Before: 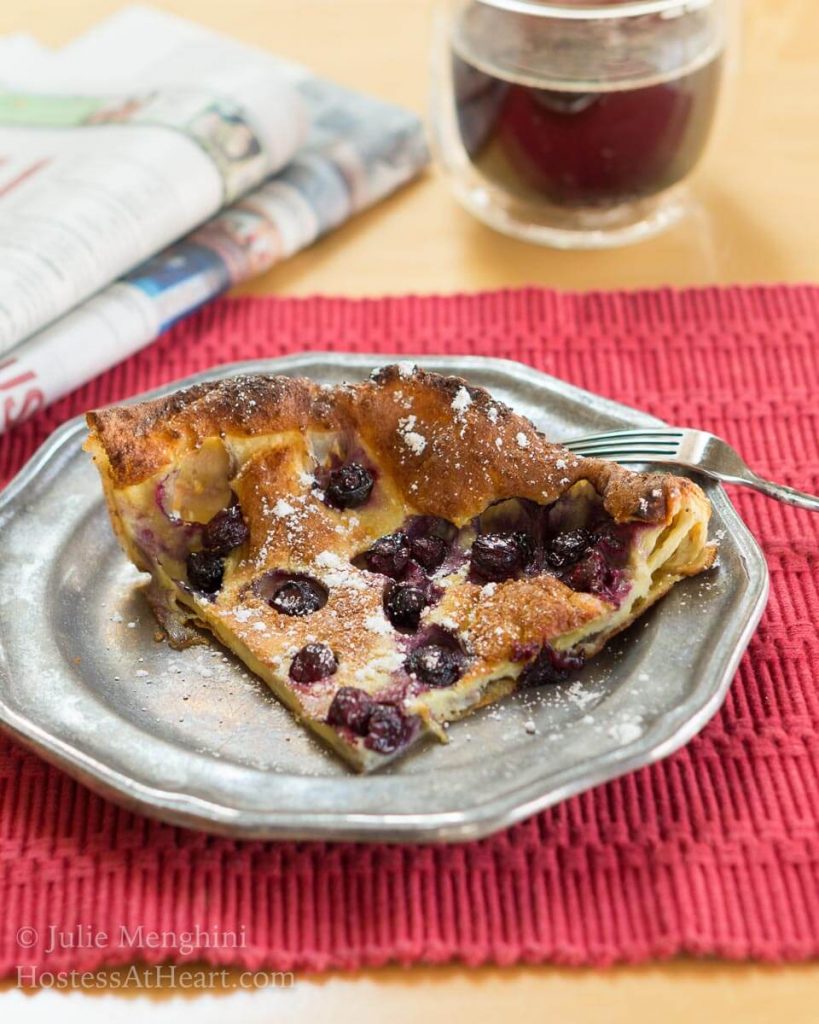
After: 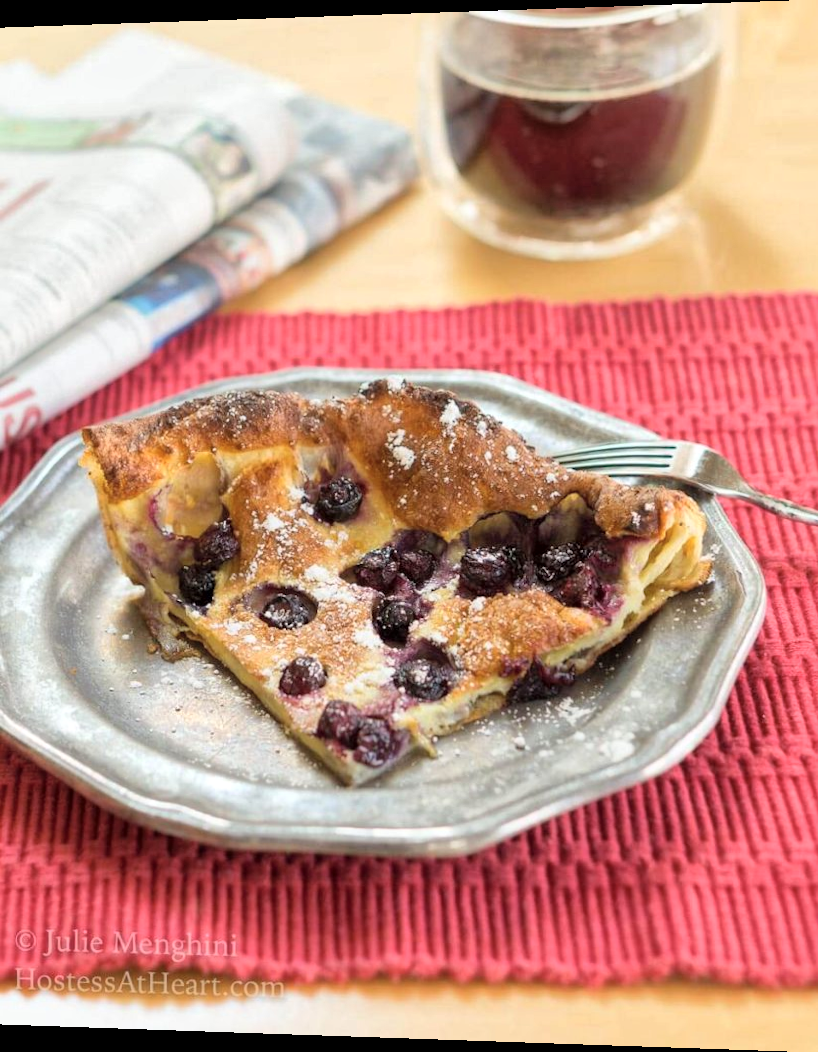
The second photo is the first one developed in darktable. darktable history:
rotate and perspective: lens shift (horizontal) -0.055, automatic cropping off
global tonemap: drago (1, 100), detail 1
